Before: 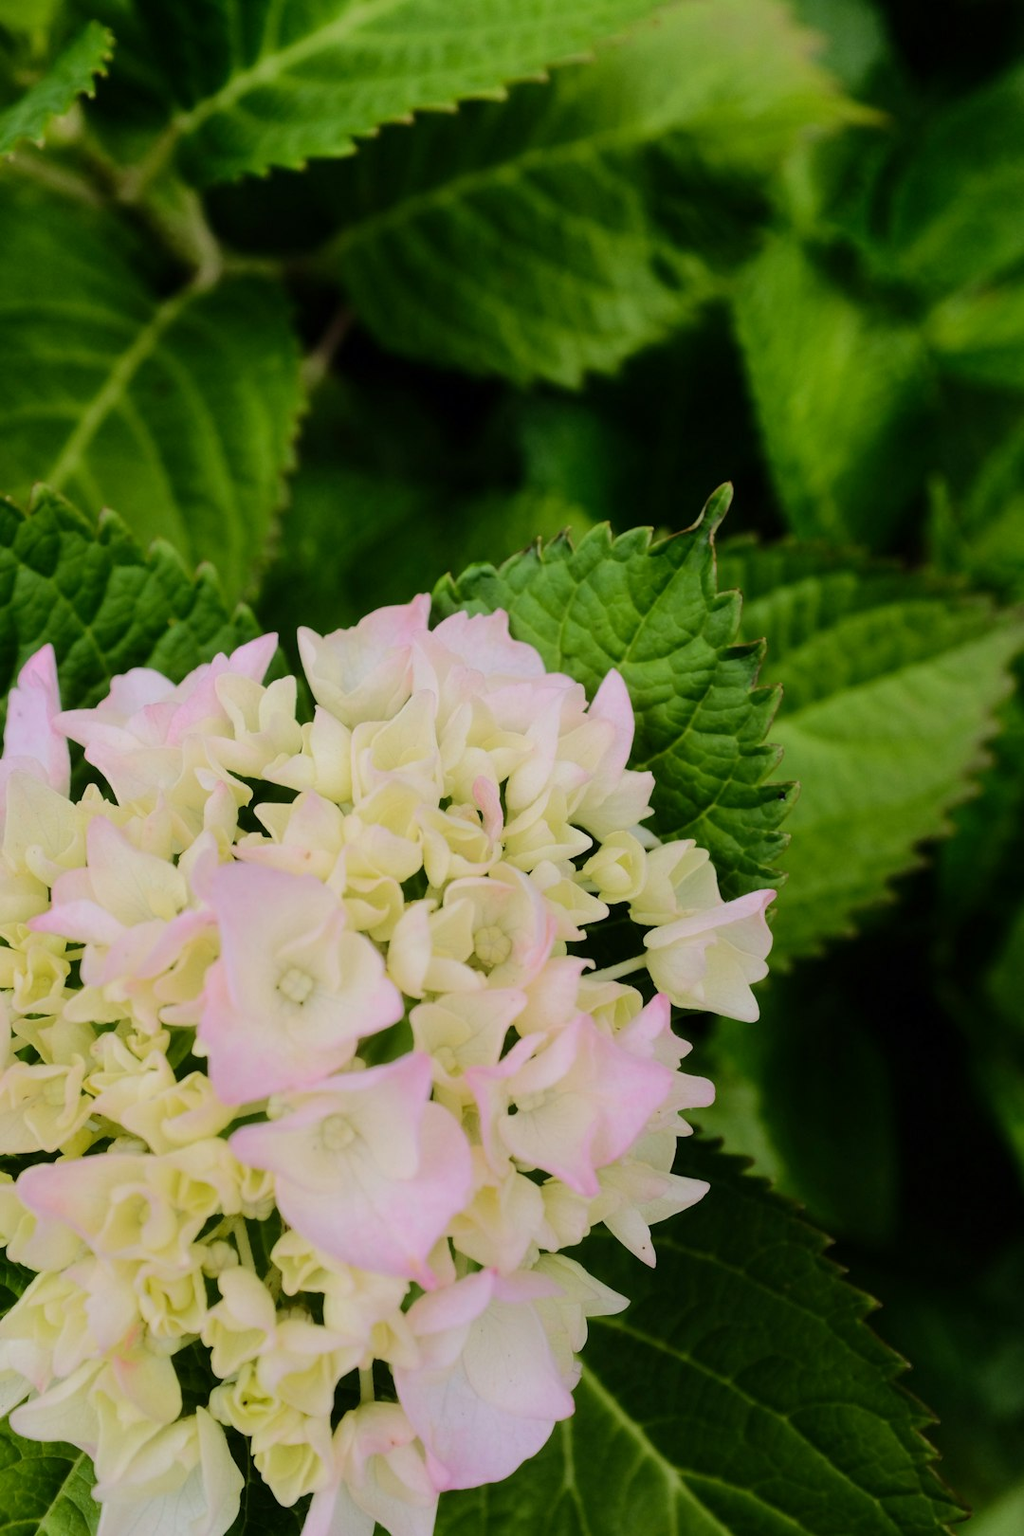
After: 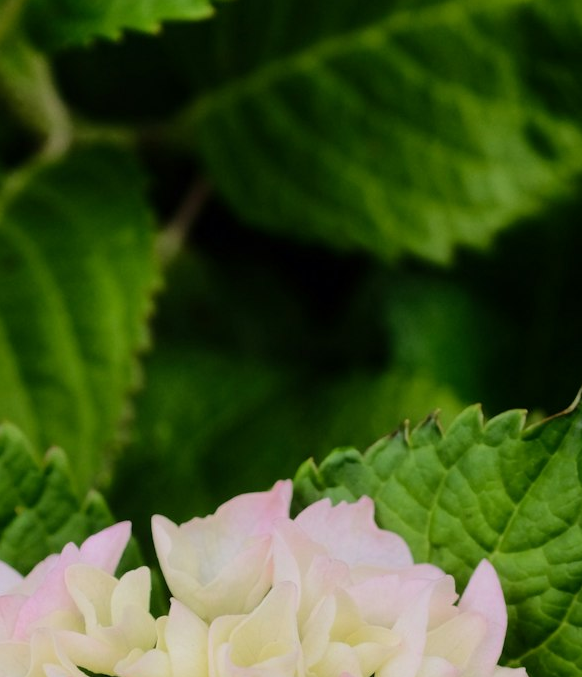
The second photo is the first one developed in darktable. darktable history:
crop: left 15.065%, top 9.073%, right 31.023%, bottom 49.102%
